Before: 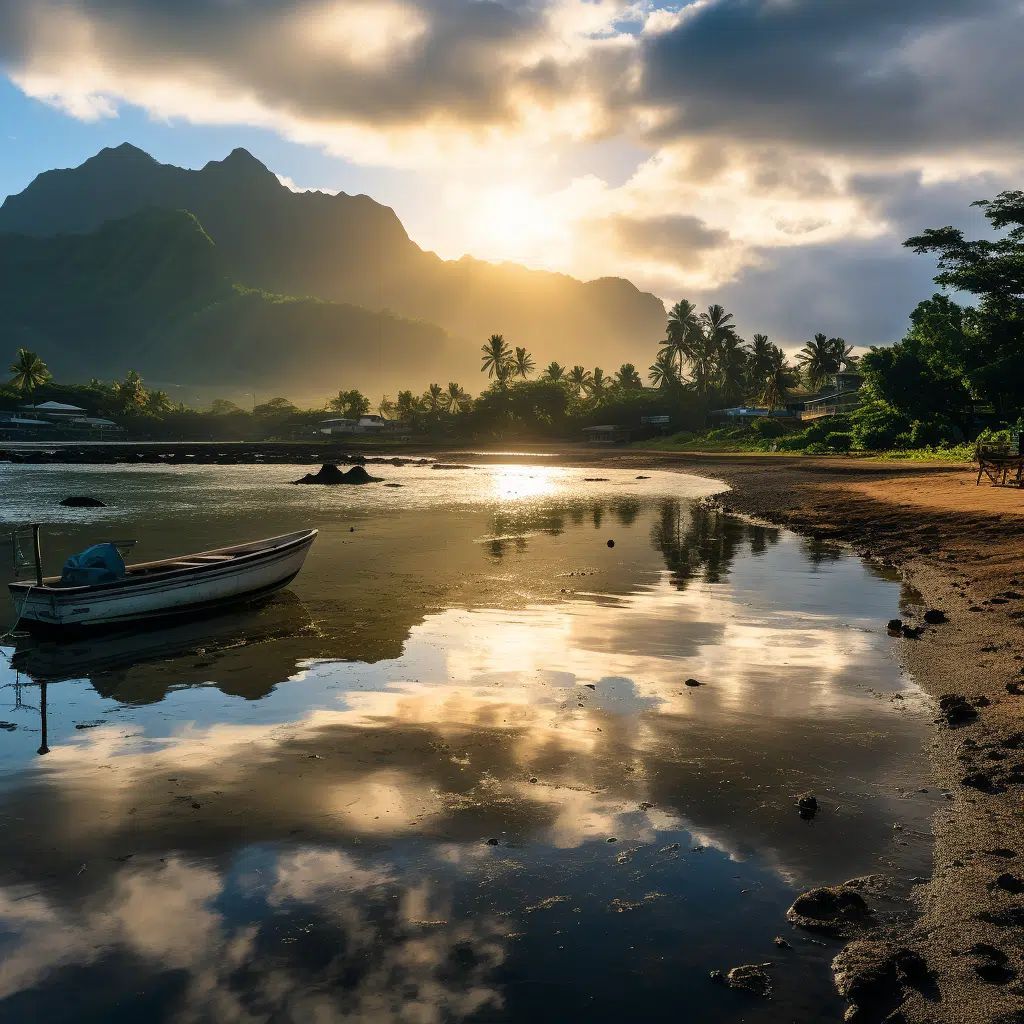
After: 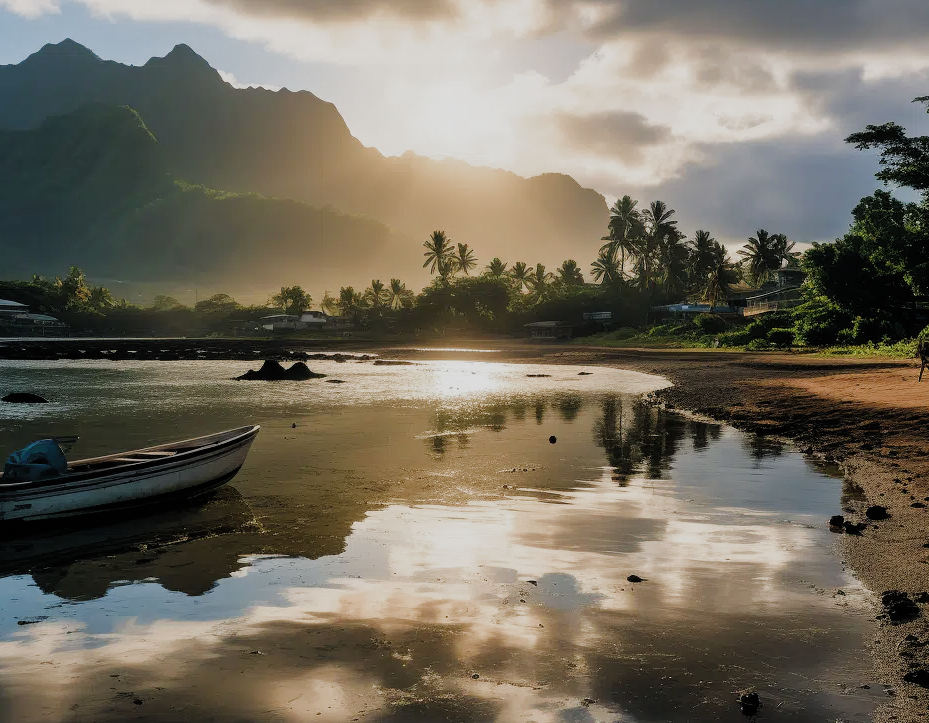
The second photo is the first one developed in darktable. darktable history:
crop: left 5.696%, top 10.171%, right 3.498%, bottom 19.129%
filmic rgb: black relative exposure -7.65 EV, white relative exposure 4.56 EV, hardness 3.61, preserve chrominance RGB euclidean norm (legacy), color science v4 (2020)
